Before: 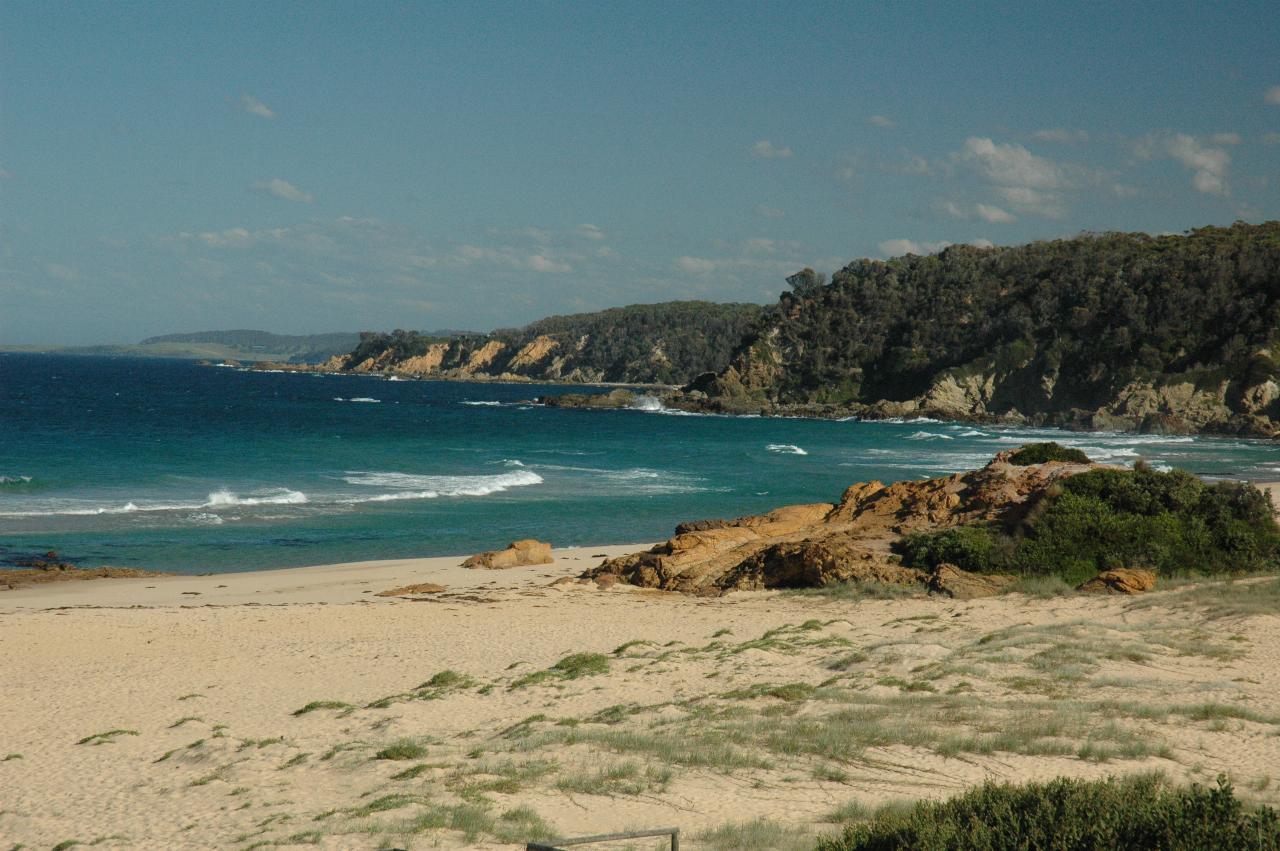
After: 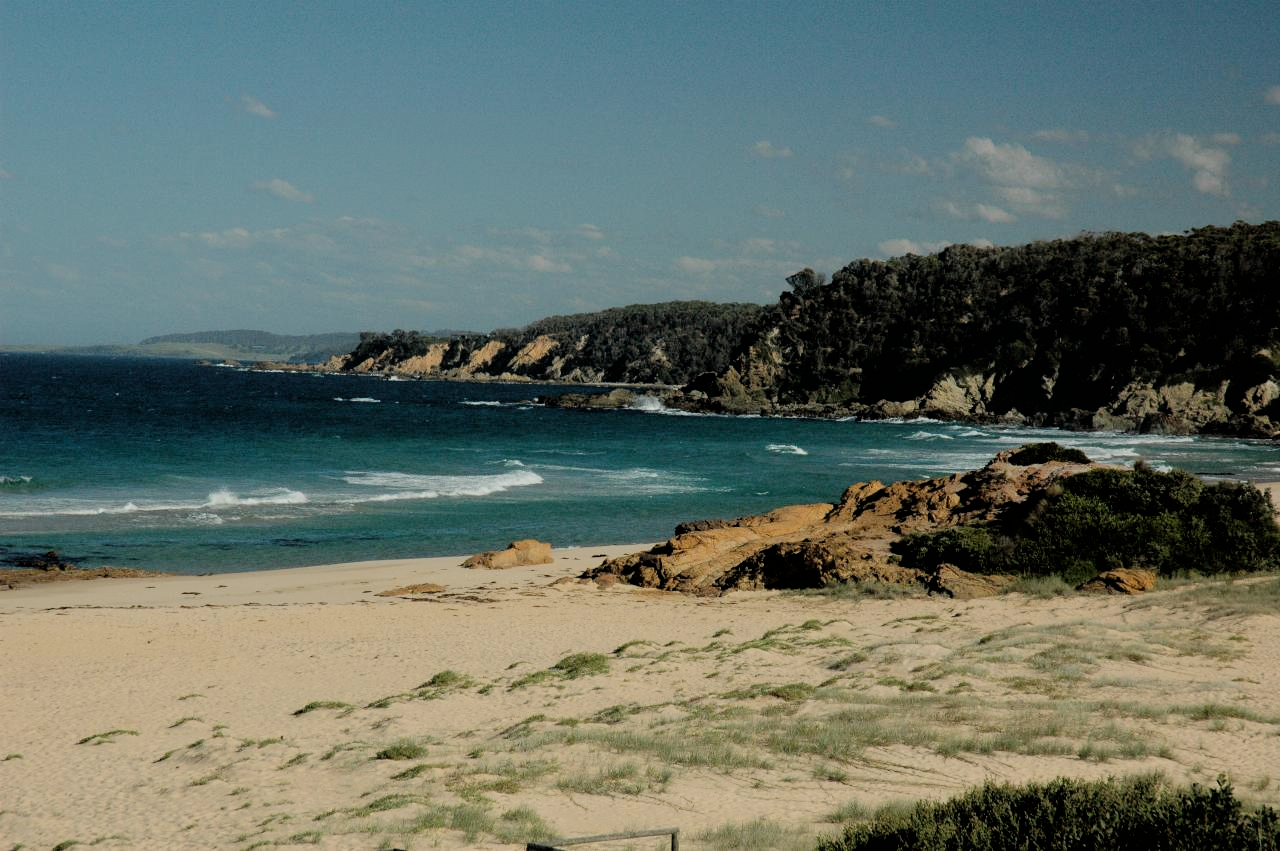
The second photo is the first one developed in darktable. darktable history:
filmic rgb: black relative exposure -4.4 EV, white relative exposure 5.01 EV, hardness 2.22, latitude 39.46%, contrast 1.155, highlights saturation mix 10.14%, shadows ↔ highlights balance 0.9%
